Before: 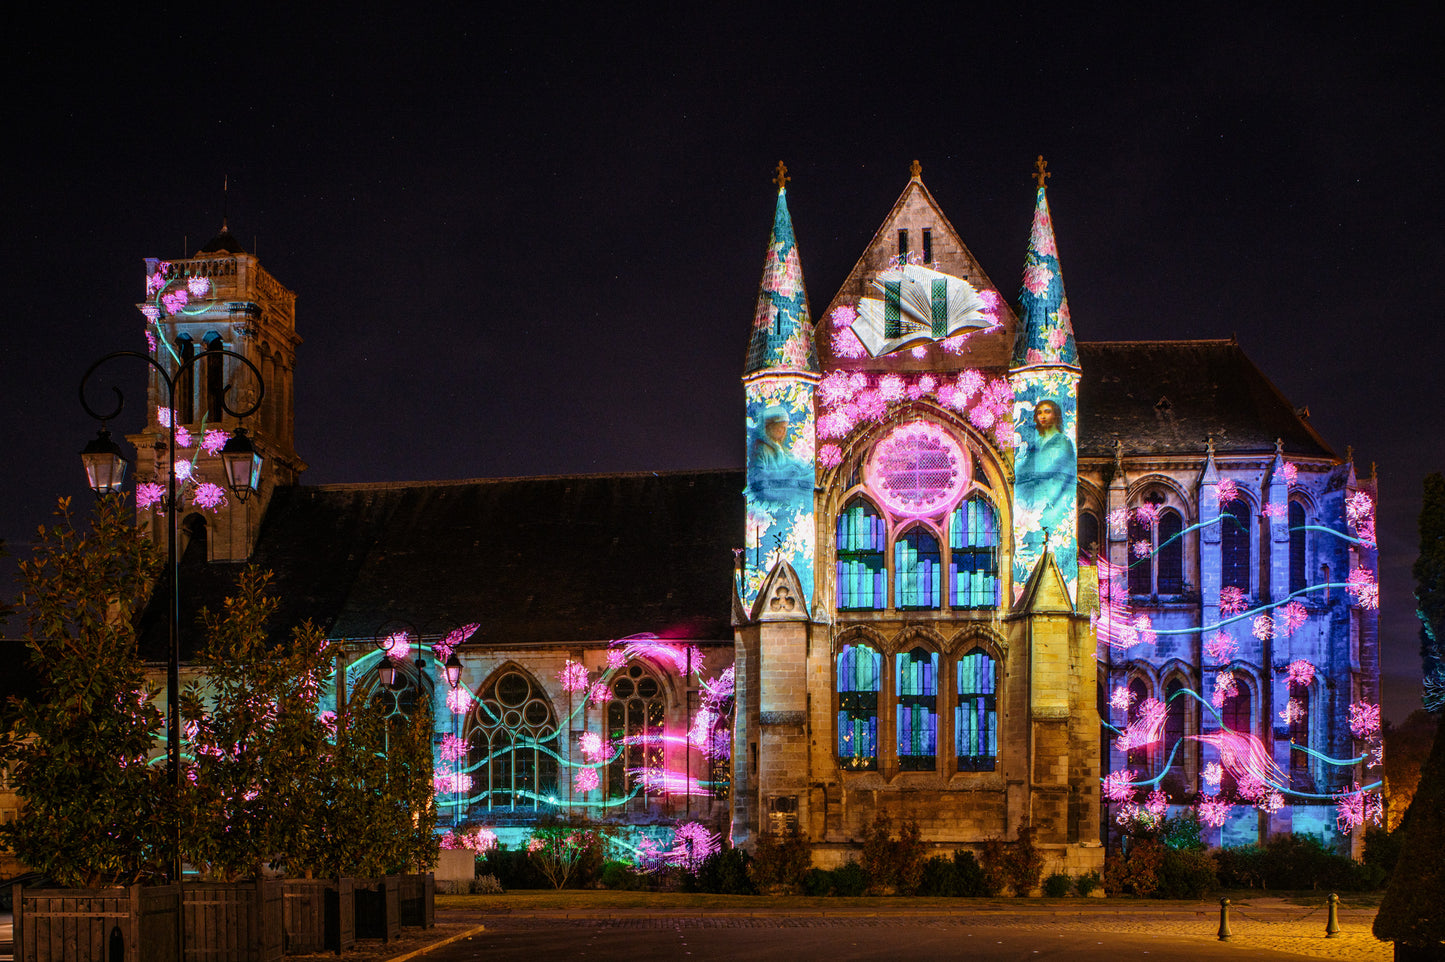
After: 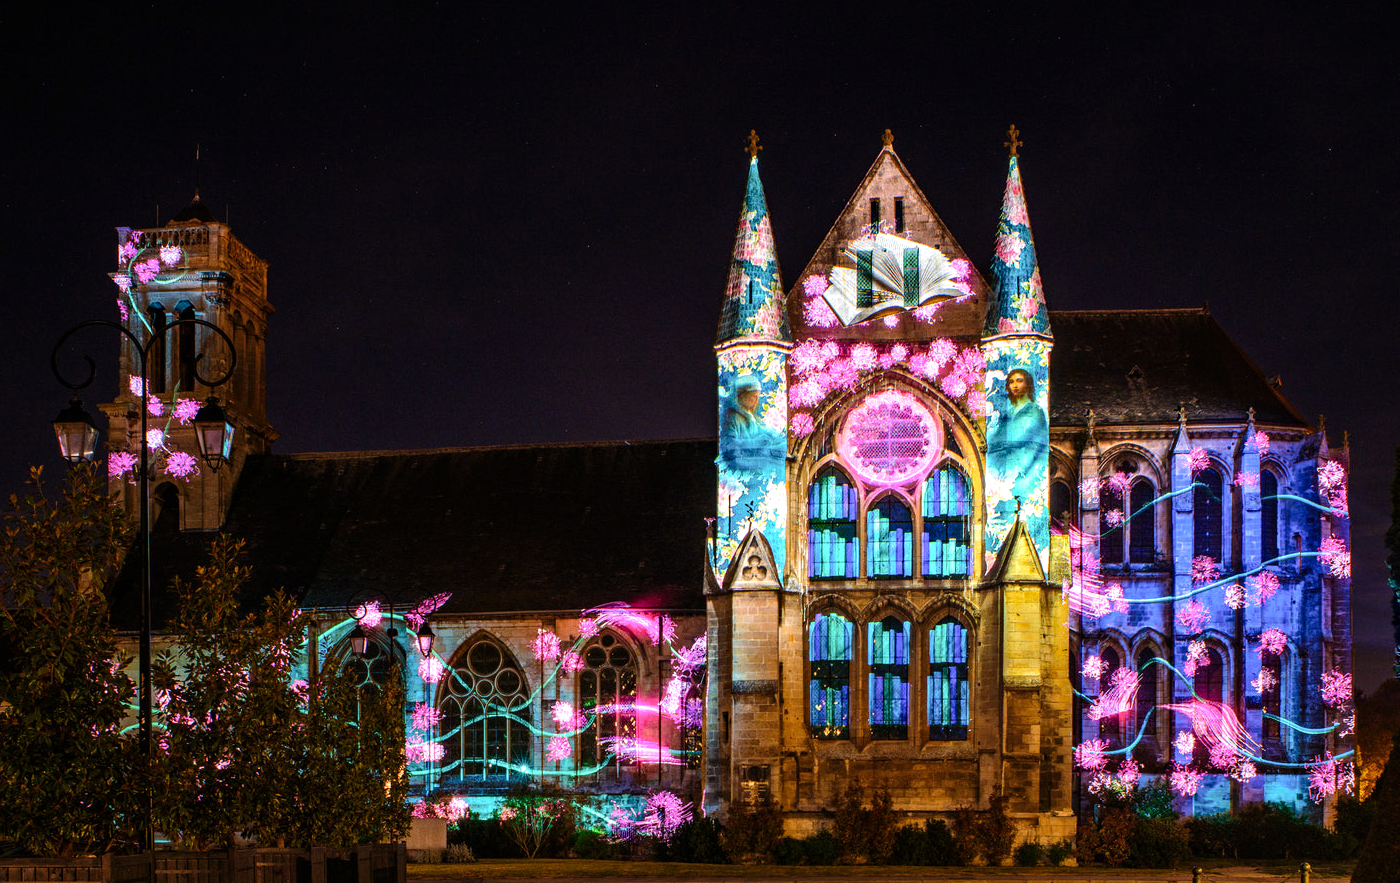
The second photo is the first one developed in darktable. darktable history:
haze removal: adaptive false
tone equalizer: -8 EV -0.417 EV, -7 EV -0.389 EV, -6 EV -0.333 EV, -5 EV -0.222 EV, -3 EV 0.222 EV, -2 EV 0.333 EV, -1 EV 0.389 EV, +0 EV 0.417 EV, edges refinement/feathering 500, mask exposure compensation -1.57 EV, preserve details no
crop: left 1.964%, top 3.251%, right 1.122%, bottom 4.933%
